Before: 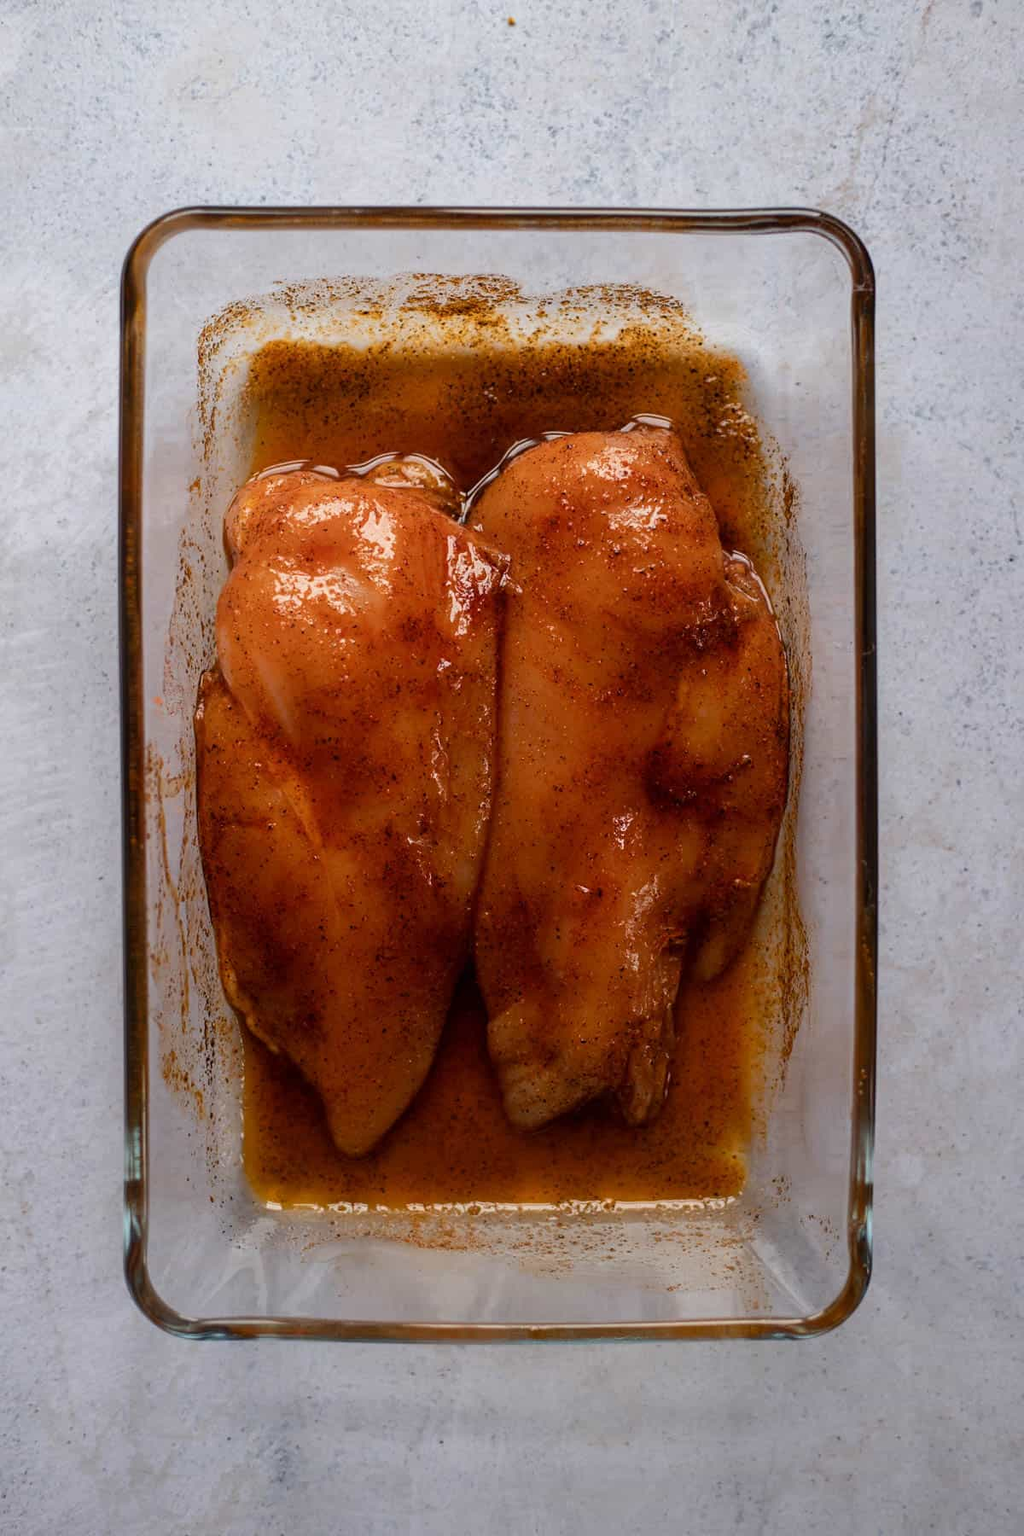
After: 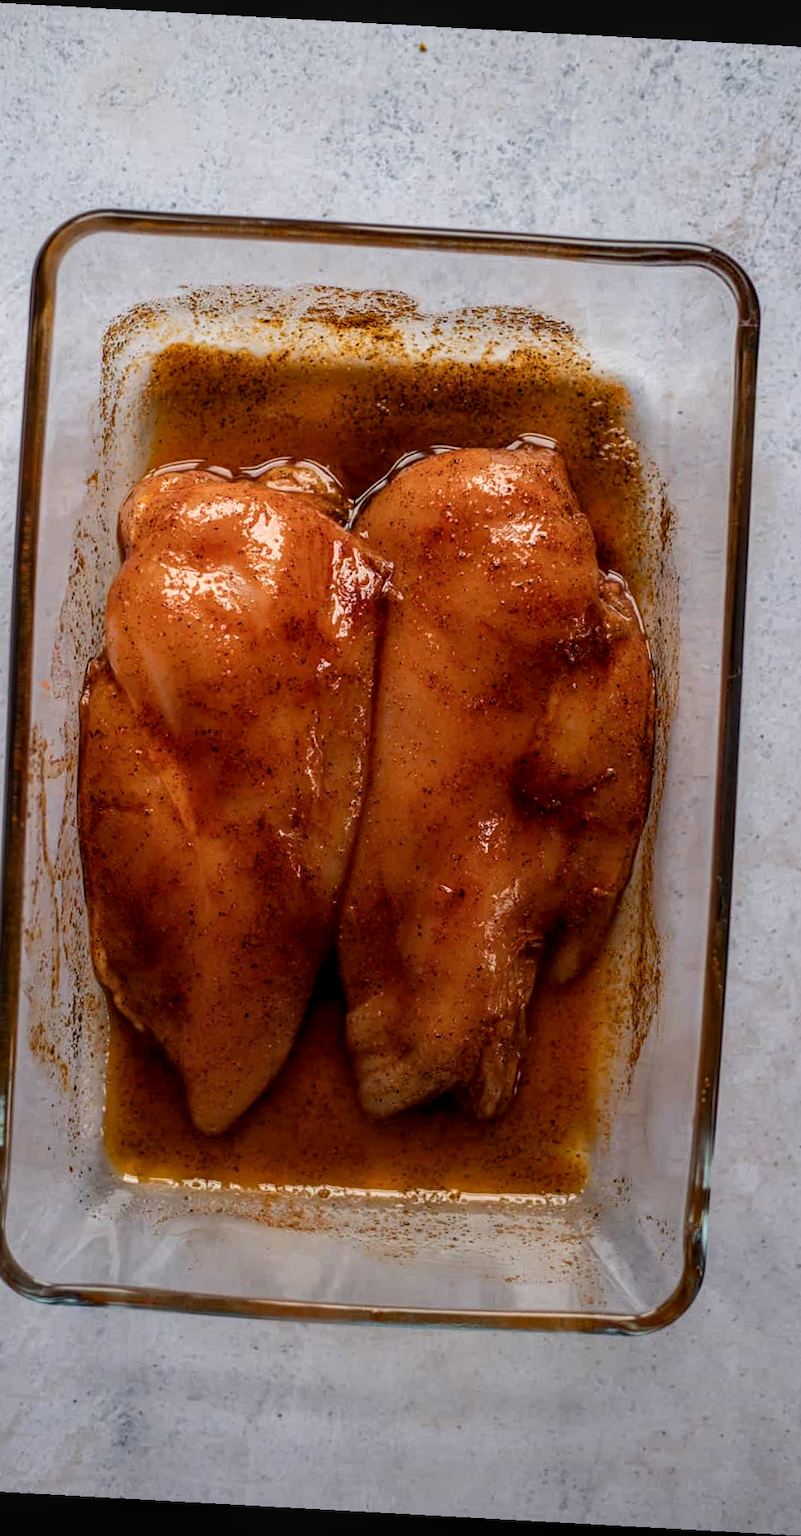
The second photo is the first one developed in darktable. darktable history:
crop and rotate: angle -3.15°, left 14.155%, top 0.038%, right 10.959%, bottom 0.065%
local contrast: detail 130%
